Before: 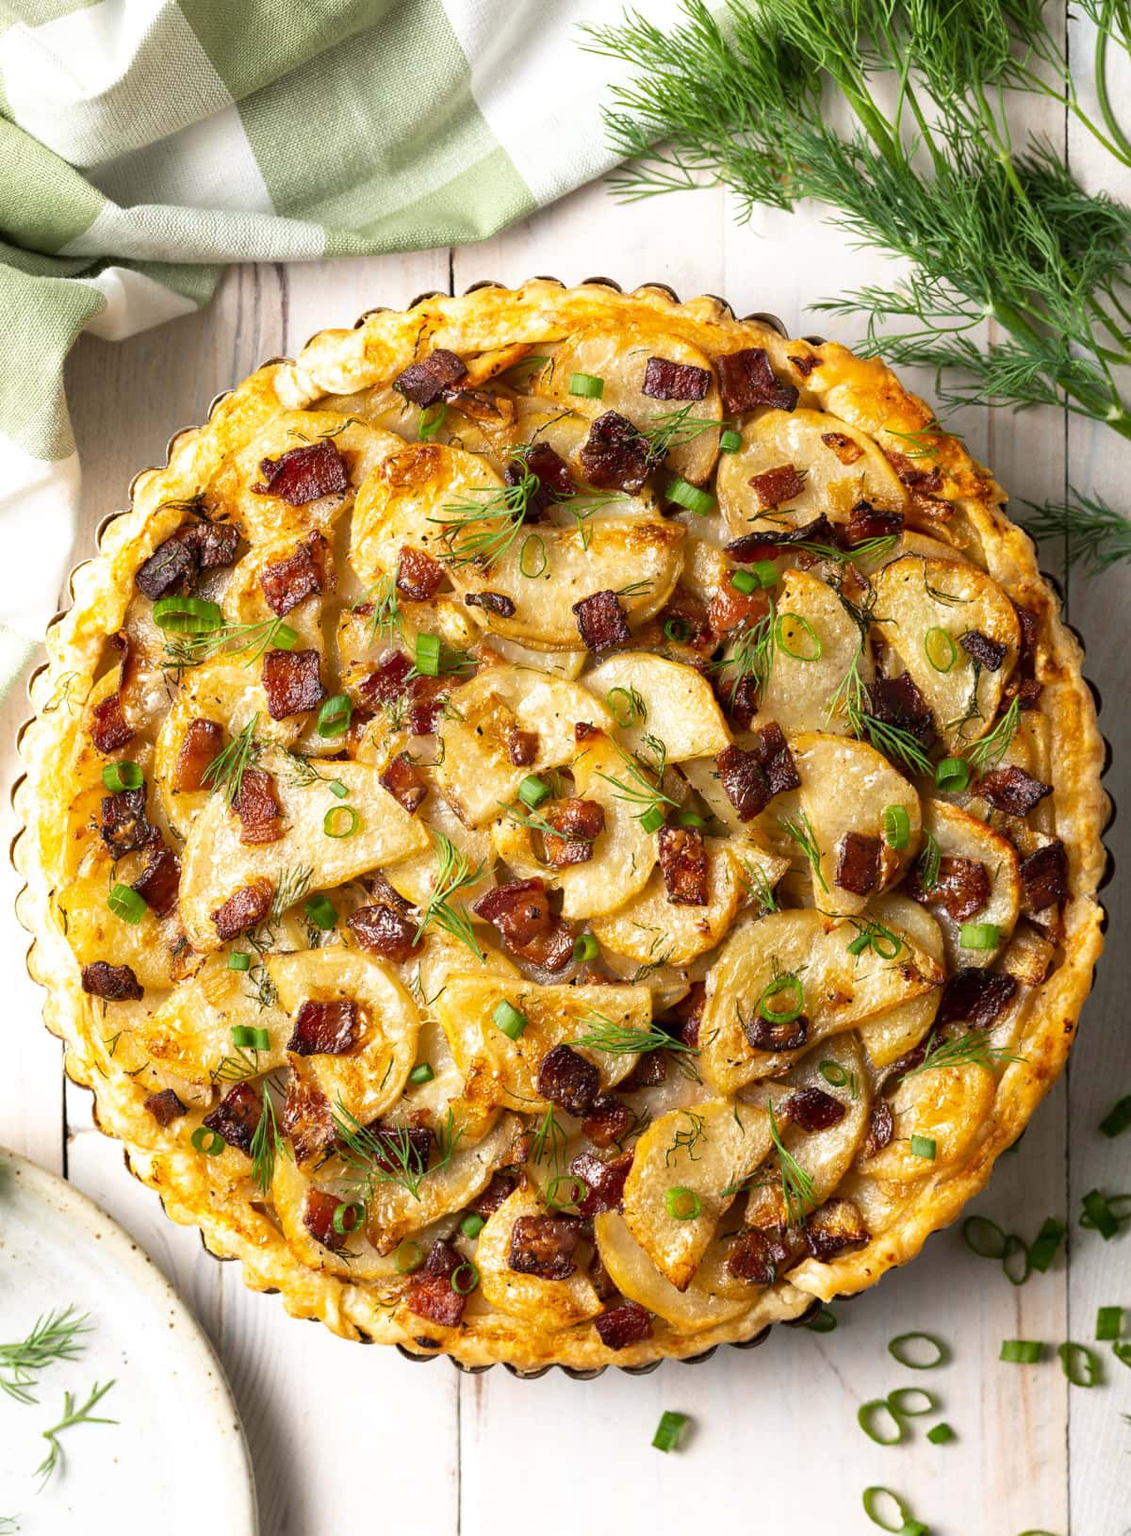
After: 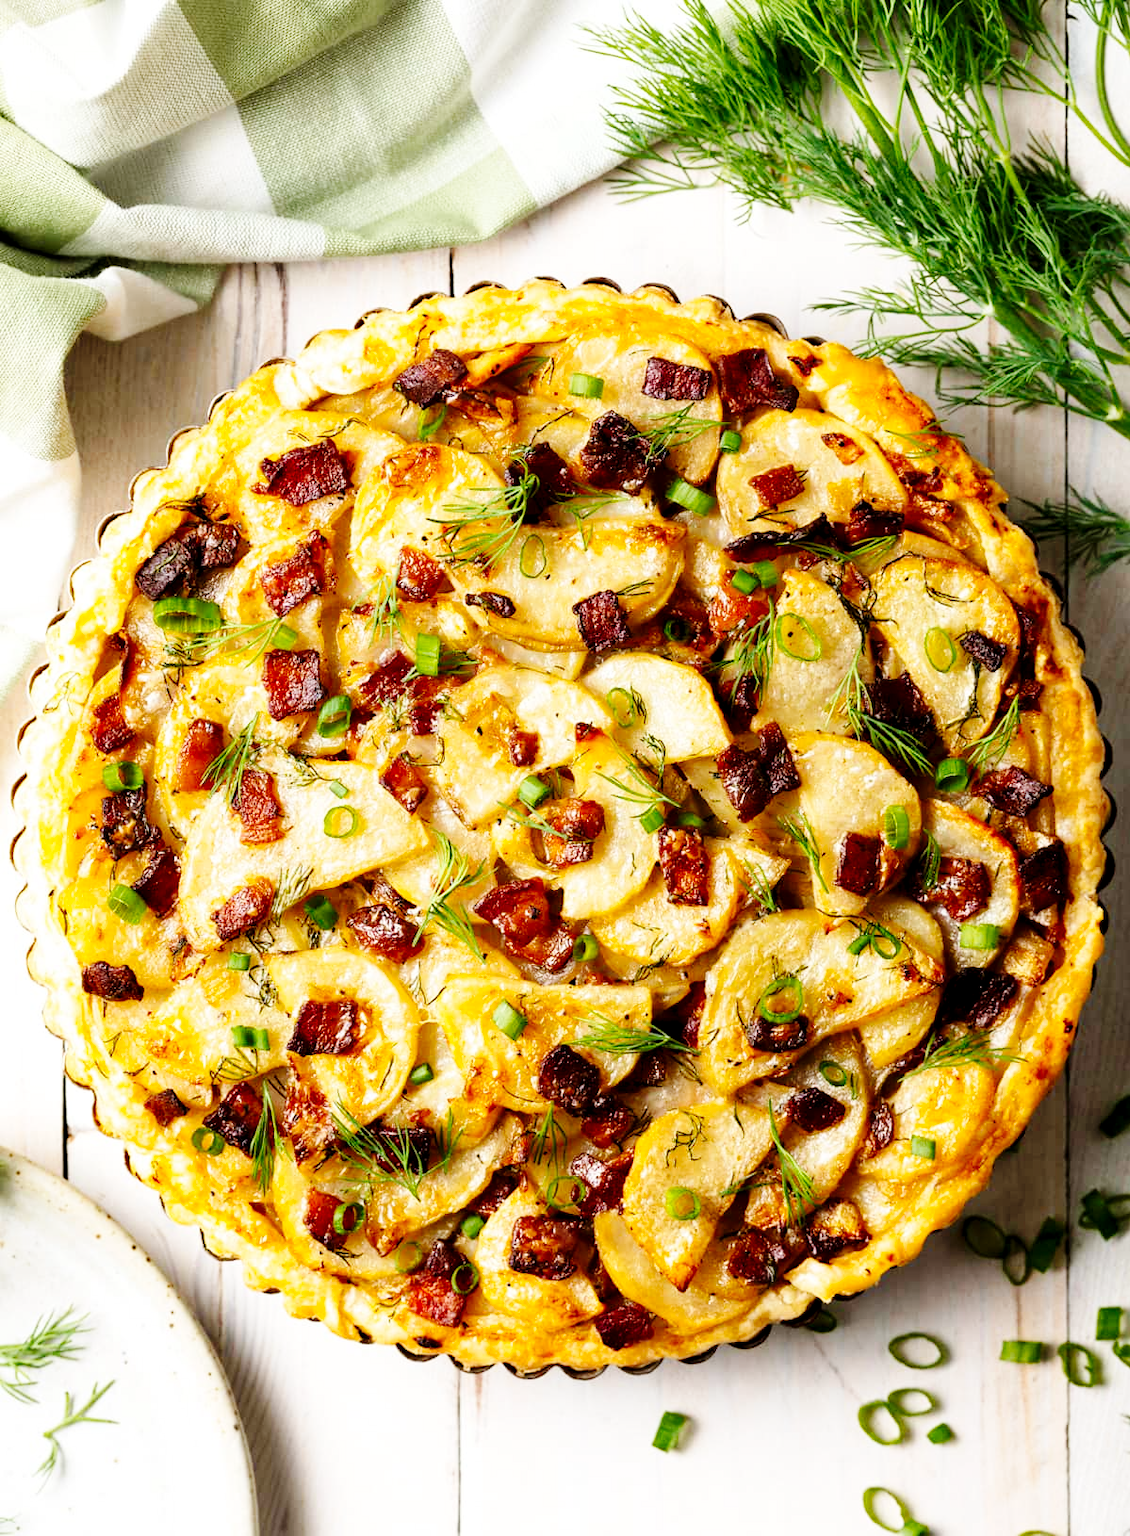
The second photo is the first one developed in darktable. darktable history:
base curve: curves: ch0 [(0, 0) (0.036, 0.025) (0.121, 0.166) (0.206, 0.329) (0.605, 0.79) (1, 1)], preserve colors none
exposure: black level correction 0.009, exposure 0.014 EV, compensate highlight preservation false
white balance: emerald 1
